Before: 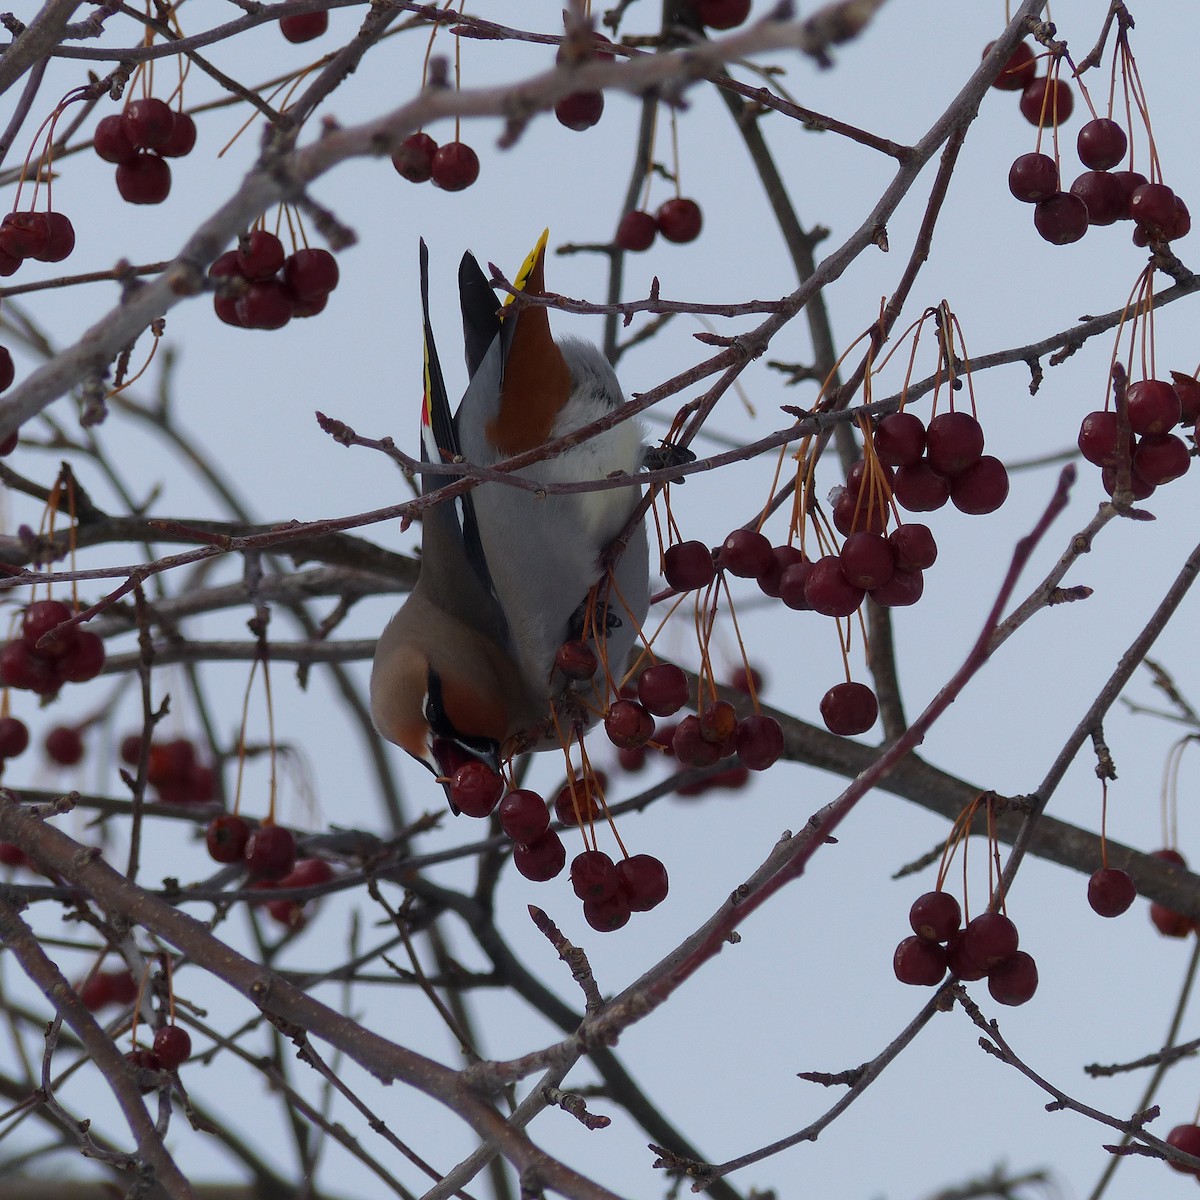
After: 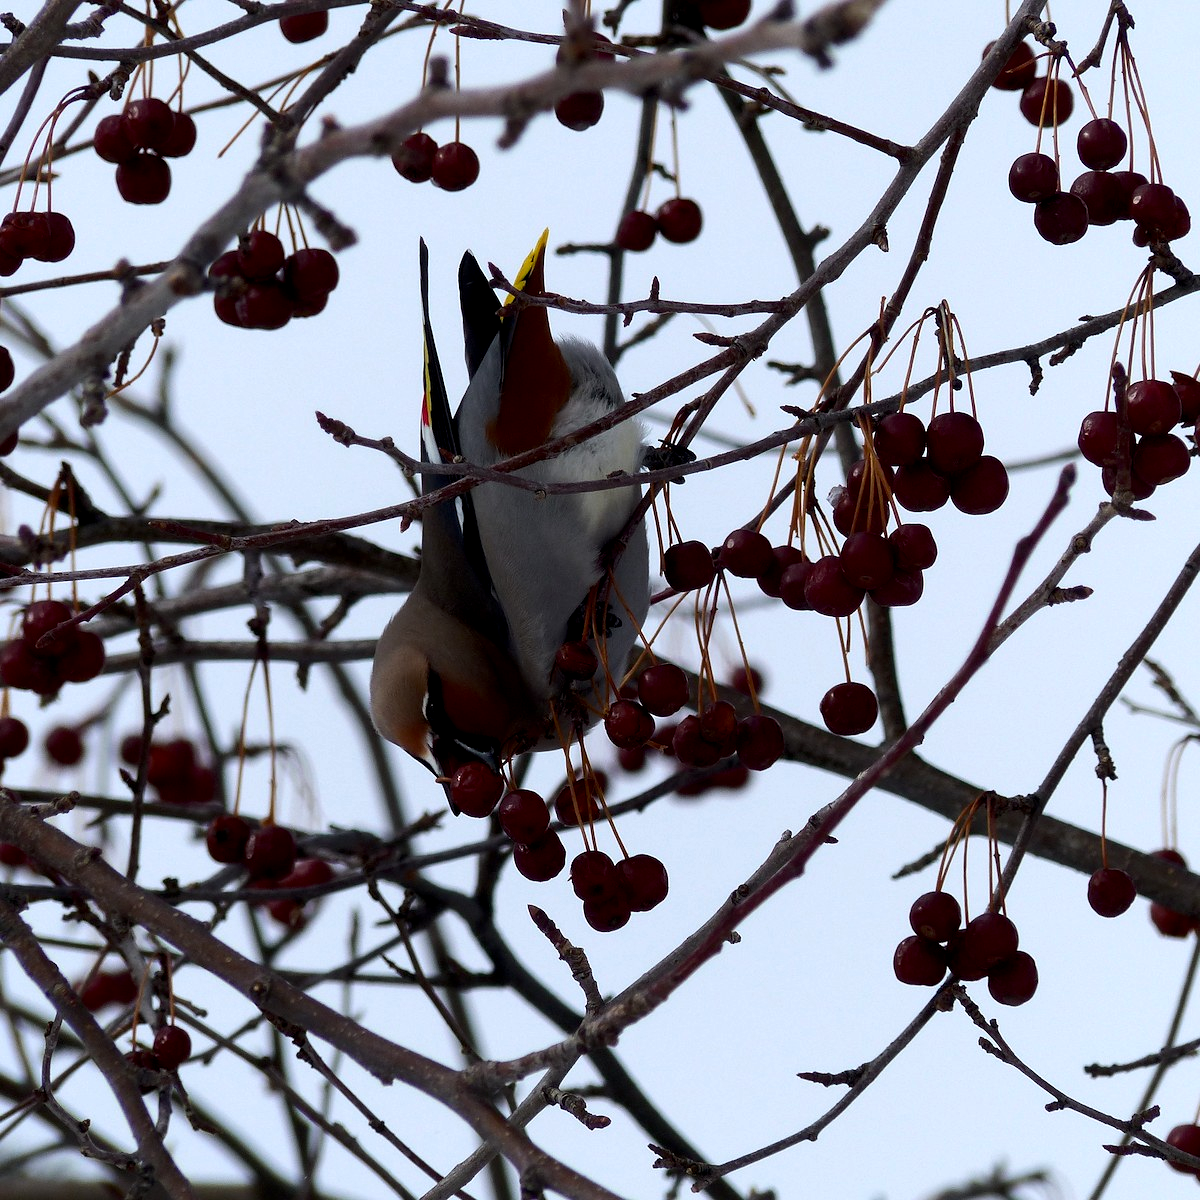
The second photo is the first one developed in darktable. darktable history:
exposure: black level correction 0.011, compensate highlight preservation false
tone equalizer: -8 EV -0.75 EV, -7 EV -0.7 EV, -6 EV -0.6 EV, -5 EV -0.4 EV, -3 EV 0.4 EV, -2 EV 0.6 EV, -1 EV 0.7 EV, +0 EV 0.75 EV, edges refinement/feathering 500, mask exposure compensation -1.57 EV, preserve details no
